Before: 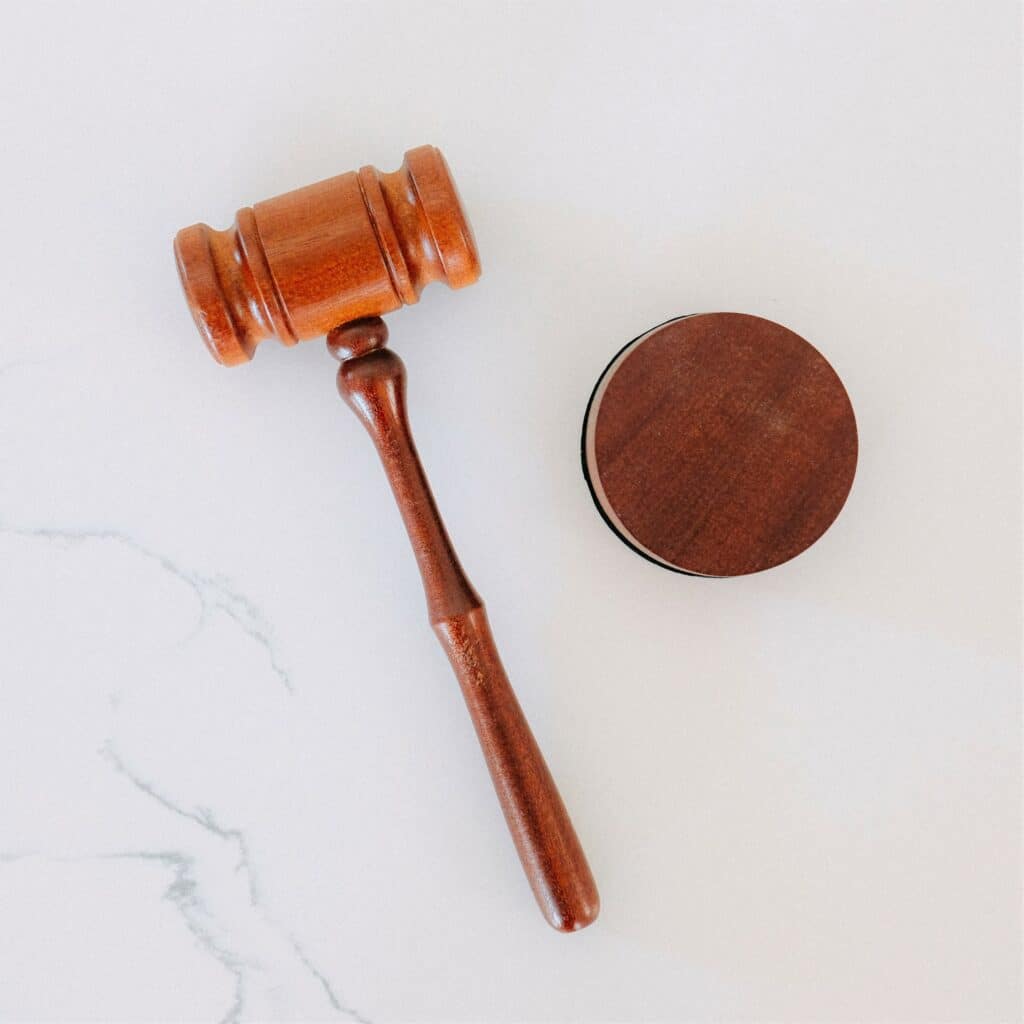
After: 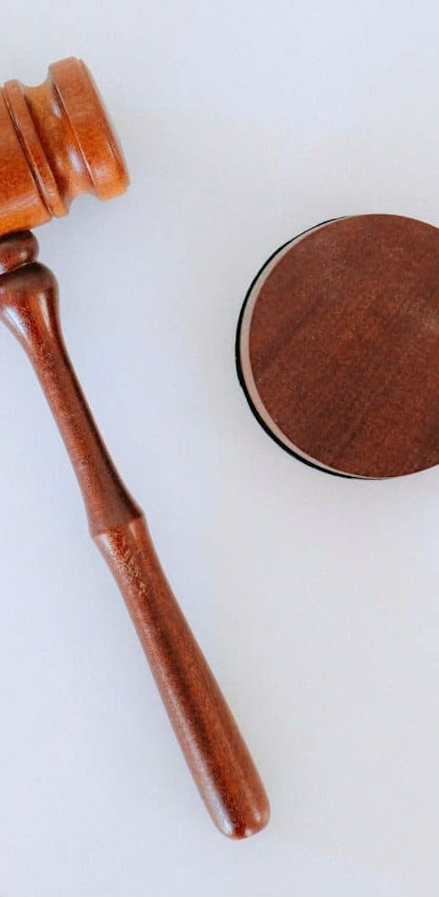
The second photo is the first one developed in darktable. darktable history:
crop: left 33.452%, top 6.025%, right 23.155%
rotate and perspective: rotation -2°, crop left 0.022, crop right 0.978, crop top 0.049, crop bottom 0.951
white balance: red 0.974, blue 1.044
